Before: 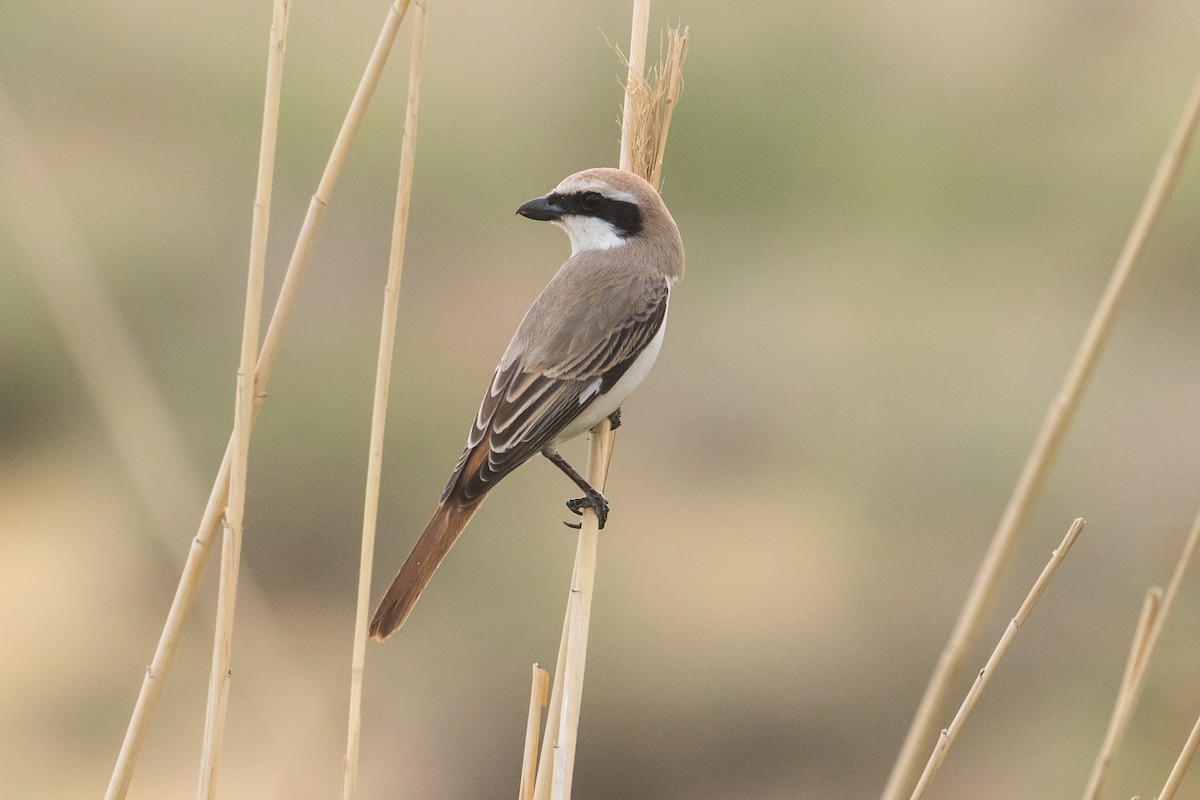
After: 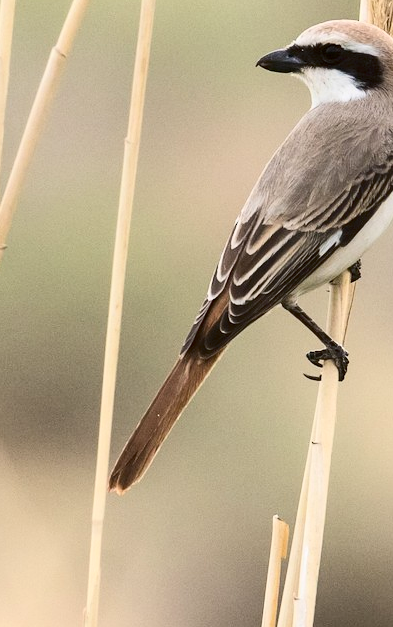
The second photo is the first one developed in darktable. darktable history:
exposure: black level correction 0.009, exposure 0.111 EV, compensate exposure bias true, compensate highlight preservation false
contrast brightness saturation: contrast 0.285
crop and rotate: left 21.722%, top 18.527%, right 45.51%, bottom 3.006%
